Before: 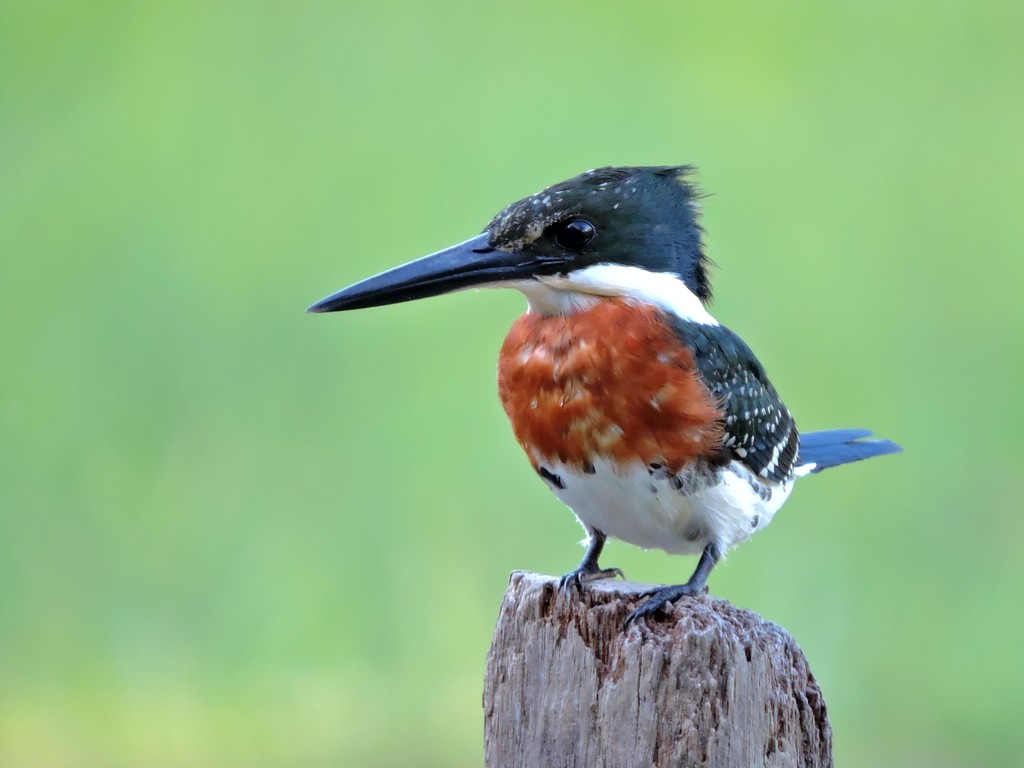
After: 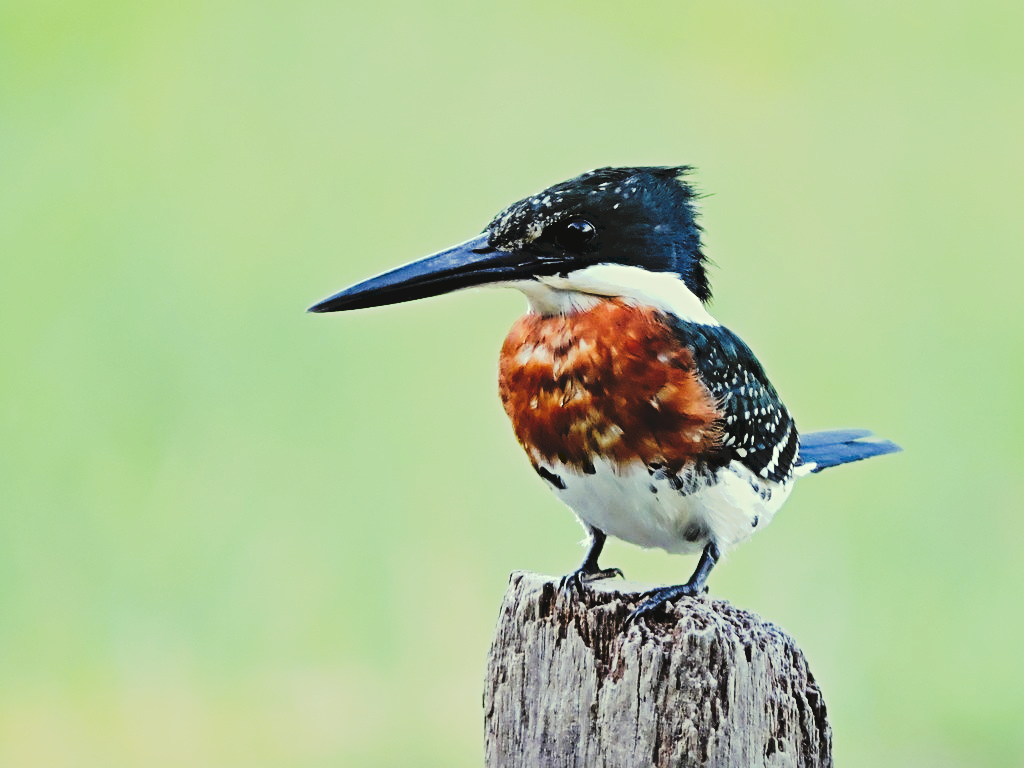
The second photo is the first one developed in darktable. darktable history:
color correction: highlights a* -5.94, highlights b* 11.19
filmic rgb: black relative exposure -5 EV, white relative exposure 3.5 EV, hardness 3.19, contrast 1.5, highlights saturation mix -50%
tone curve: curves: ch0 [(0, 0) (0.003, 0.108) (0.011, 0.113) (0.025, 0.113) (0.044, 0.121) (0.069, 0.132) (0.1, 0.145) (0.136, 0.158) (0.177, 0.182) (0.224, 0.215) (0.277, 0.27) (0.335, 0.341) (0.399, 0.424) (0.468, 0.528) (0.543, 0.622) (0.623, 0.721) (0.709, 0.79) (0.801, 0.846) (0.898, 0.871) (1, 1)], preserve colors none
sharpen: radius 4
white balance: red 1, blue 1
local contrast: mode bilateral grid, contrast 20, coarseness 50, detail 120%, midtone range 0.2
